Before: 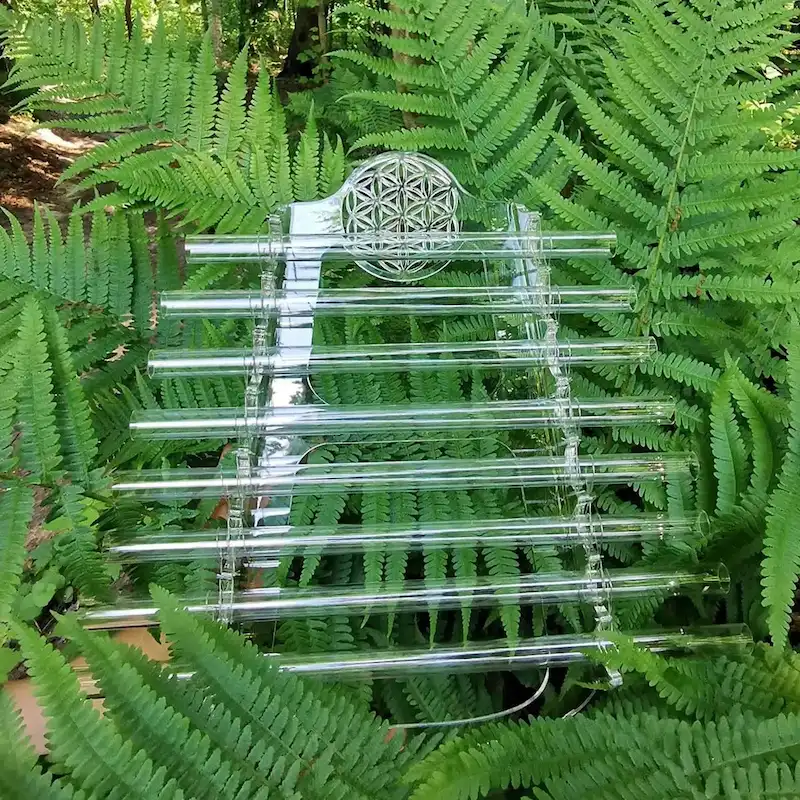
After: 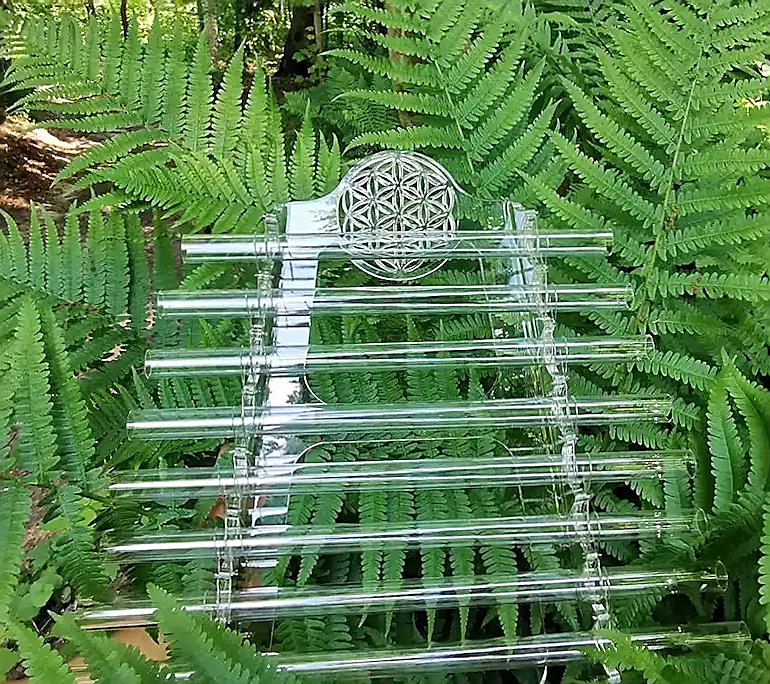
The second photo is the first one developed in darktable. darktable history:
crop and rotate: angle 0.2°, left 0.275%, right 3.127%, bottom 14.18%
sharpen: radius 1.4, amount 1.25, threshold 0.7
